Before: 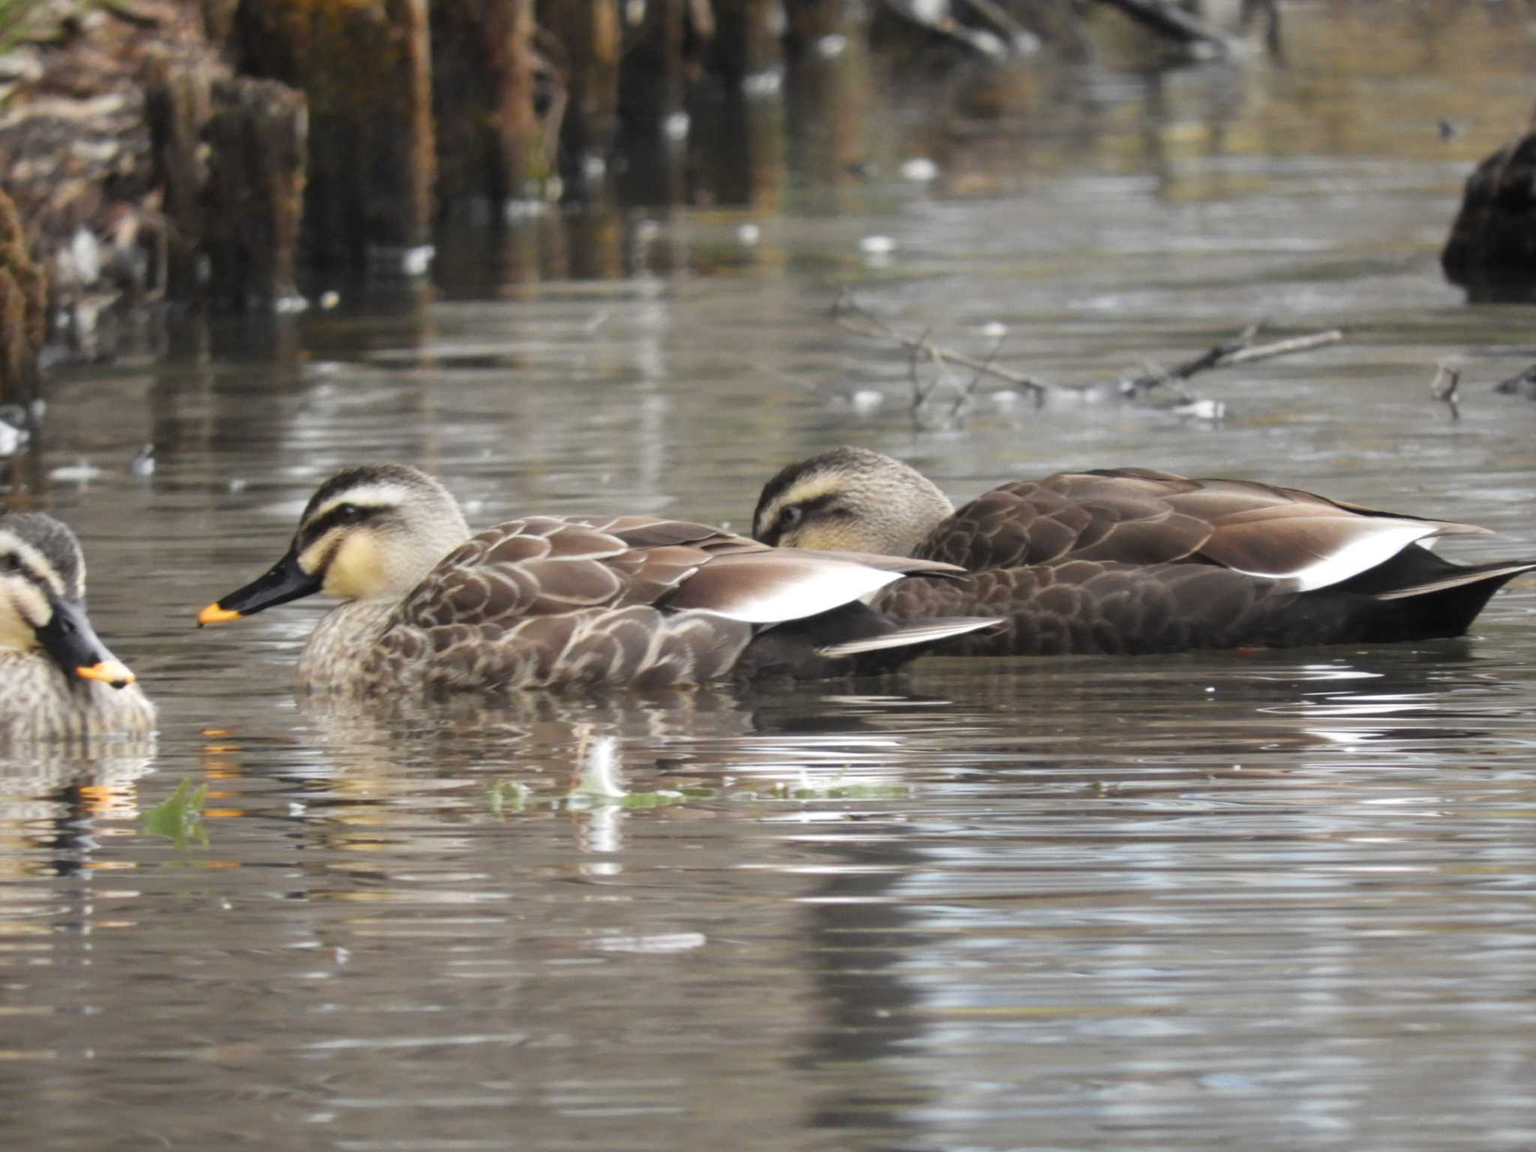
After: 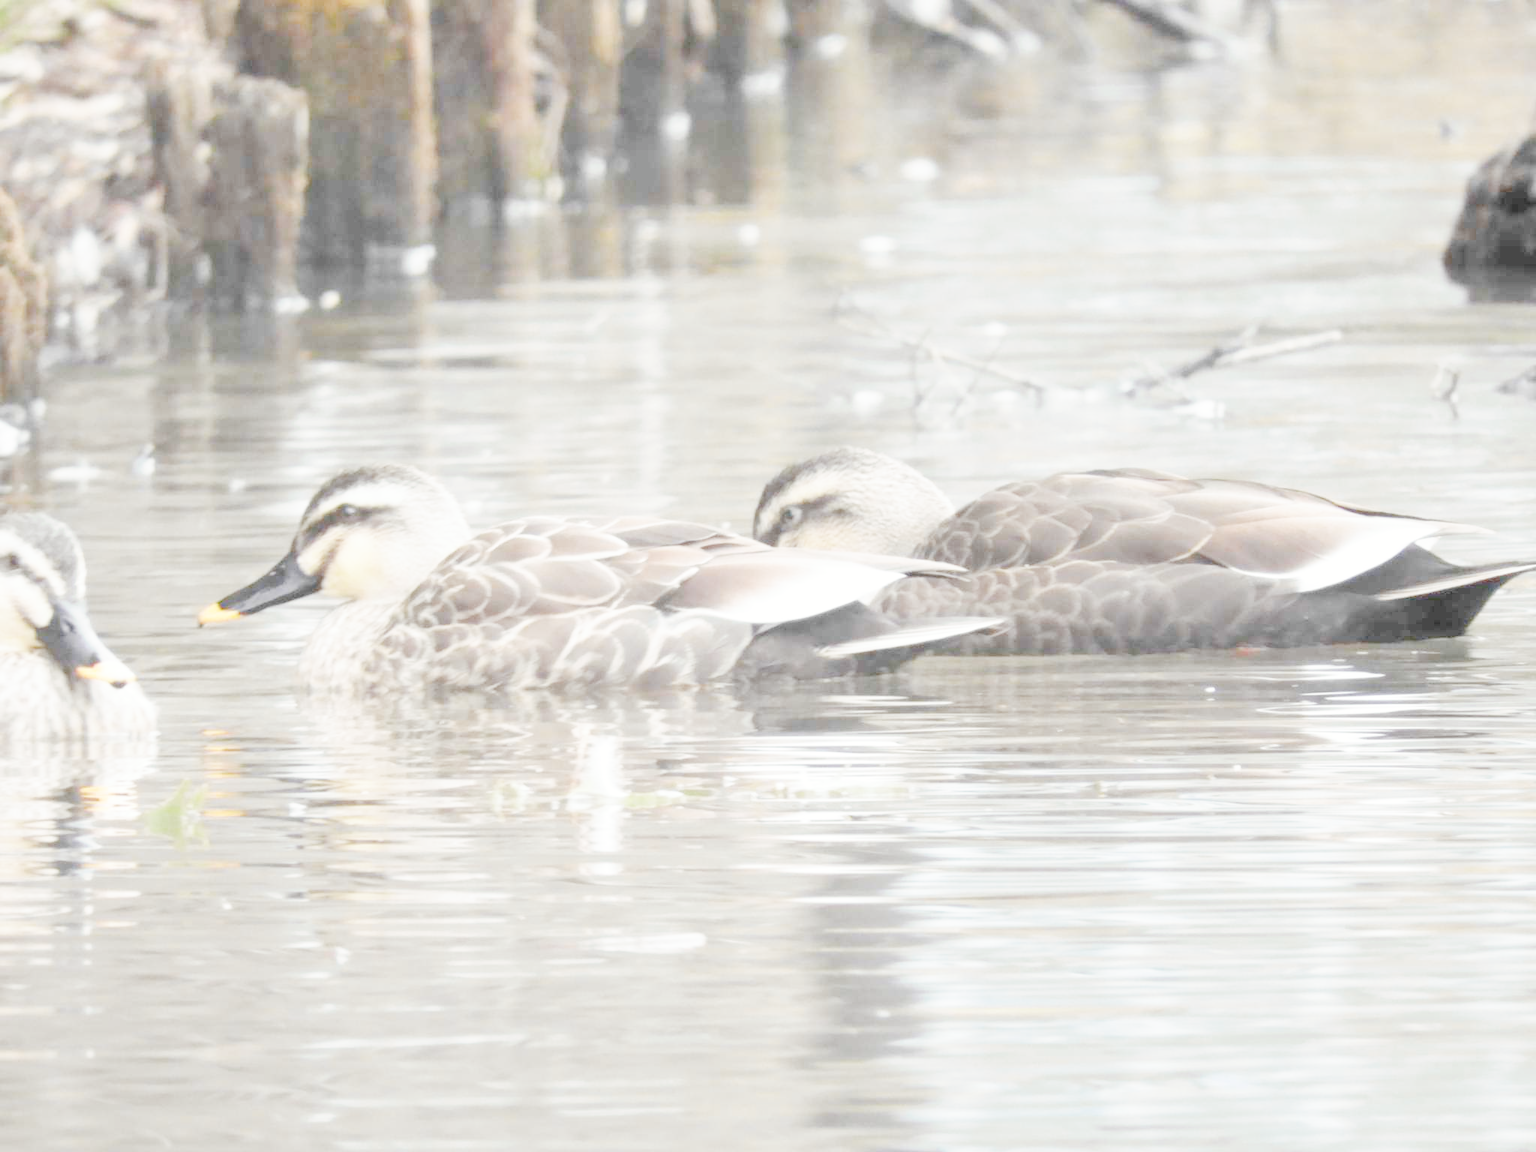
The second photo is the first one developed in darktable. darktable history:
tone curve "profile": curves: ch0 [(0, 0) (0.003, 0.003) (0.011, 0.012) (0.025, 0.026) (0.044, 0.046) (0.069, 0.072) (0.1, 0.104) (0.136, 0.141) (0.177, 0.185) (0.224, 0.247) (0.277, 0.335) (0.335, 0.447) (0.399, 0.539) (0.468, 0.636) (0.543, 0.723) (0.623, 0.803) (0.709, 0.873) (0.801, 0.936) (0.898, 0.978) (1, 1)], preserve colors none
color look up table "profile": target L [97.14, 82.06, 70.67, 68.94, 67.57, 57.61, 55.51, 41.56, 199.98, 100, 92.25, 85.86, 79.52, 82.73, 78.71, 79.84, 78.03, 75.98, 72.61, 67.09, 67.24, 61.72, 56.09, 51.23, 50.05, 45.14, 42.4, 37.16, 58.64, 55.57, 48.98, 49.82, 42.12, 34.26, 31.38, 32.61, 26.58, 23.45, 17.35, 77.96, 79.1, 75.96, 76.5, 75.67, 75.49, 57.42, 51.12, 51.26, 48.04], target a [-4.046, -0.312, -26.88, -17.96, -0.487, -41.38, -33.31, -10.73, 0.003, -0.132, -0.506, -0.474, -6.816, 5.817, -10.11, 1.736, -3.583, -0.16, -0.281, 15.99, 18.98, 22.48, 32.91, 48.41, 0.226, 57.79, 55.36, 16.1, 7.254, 47, 51.89, 25.09, 7.433, 0.113, 17.87, 10.69, 0.084, 0.247, 0.165, -5.904, -0.976, -1.005, -2.628, -3.345, -2.471, -17.14, -17.81, -3.472, -3.009], target b [4.48, 0.728, 54.25, 1.104, 0.493, 20.33, 27.46, 19.72, -0.03, 1.639, 2.487, 3.167, 74.62, 0.274, 73.92, 0.404, 2.872, 0.381, 1.402, 60.93, 12.75, 53.3, 46.28, 12.28, 0.541, 24.3, 26.25, 11.77, -19.66, -13.07, -1.858, -23.98, -40.34, -0.052, -17.58, -46.32, -0.479, -0.248, -0.023, -2.553, -0.326, -6.306, -4.025, -5.383, -1.955, -16.3, -20.44, -19.56, -35.66], num patches 49
